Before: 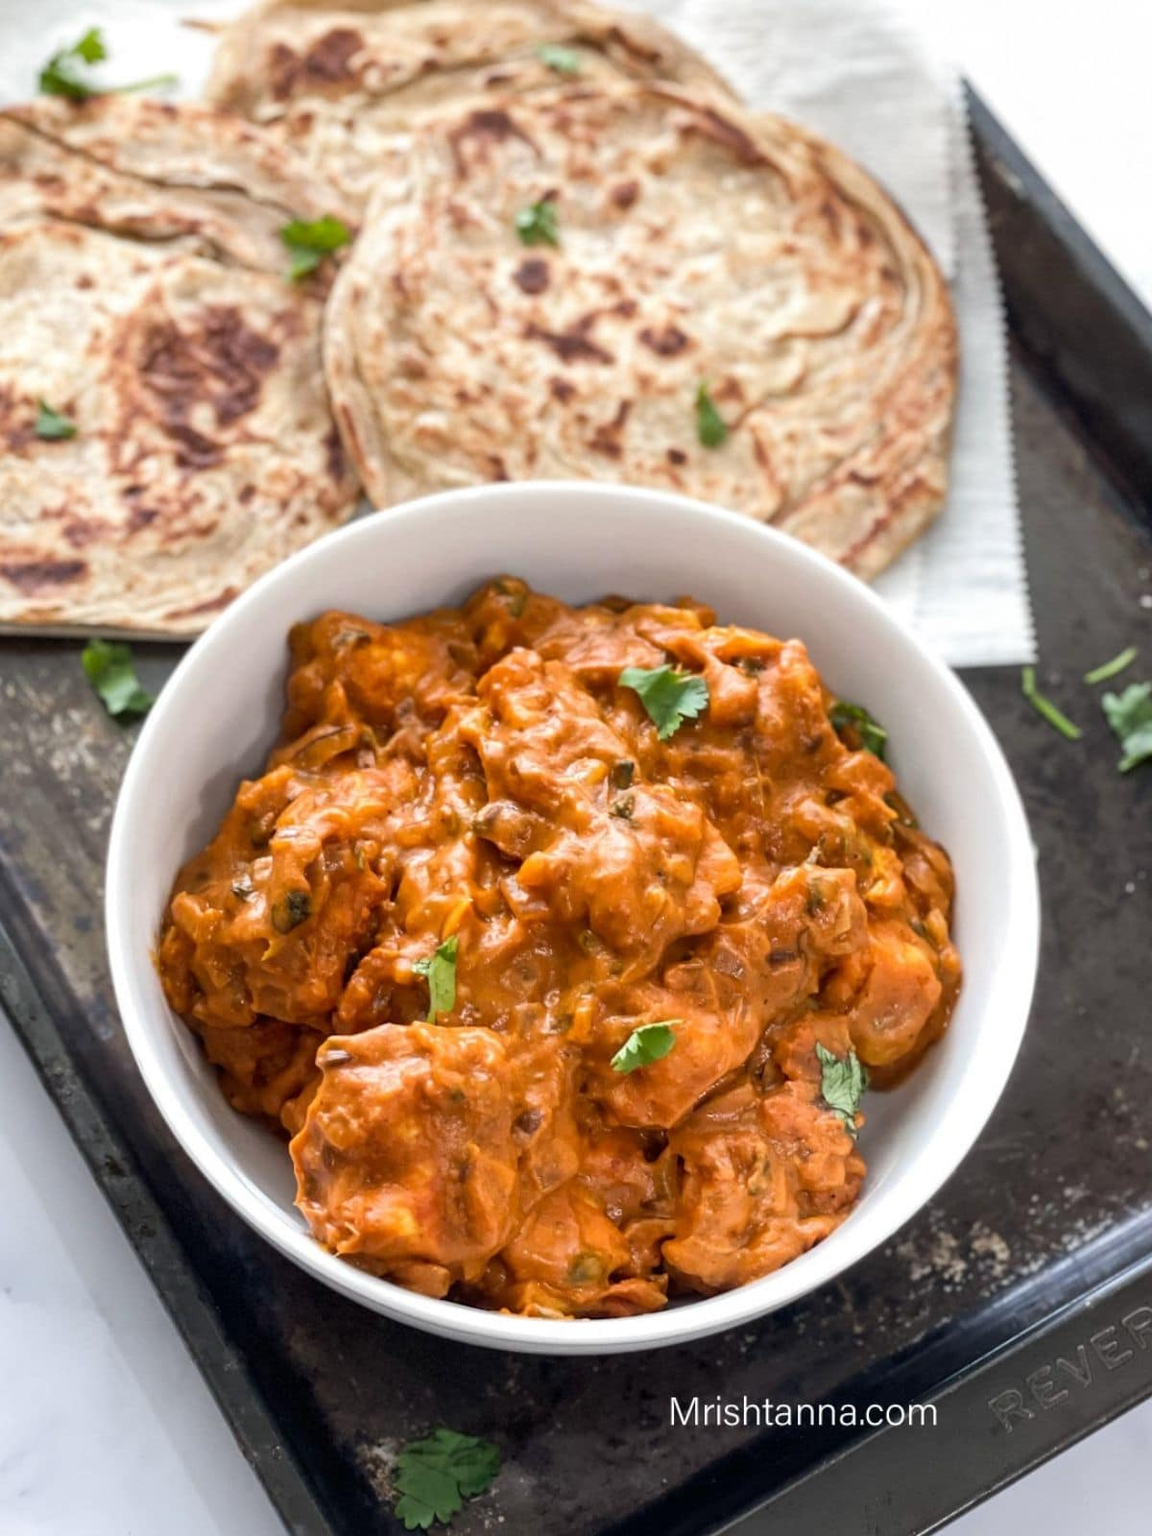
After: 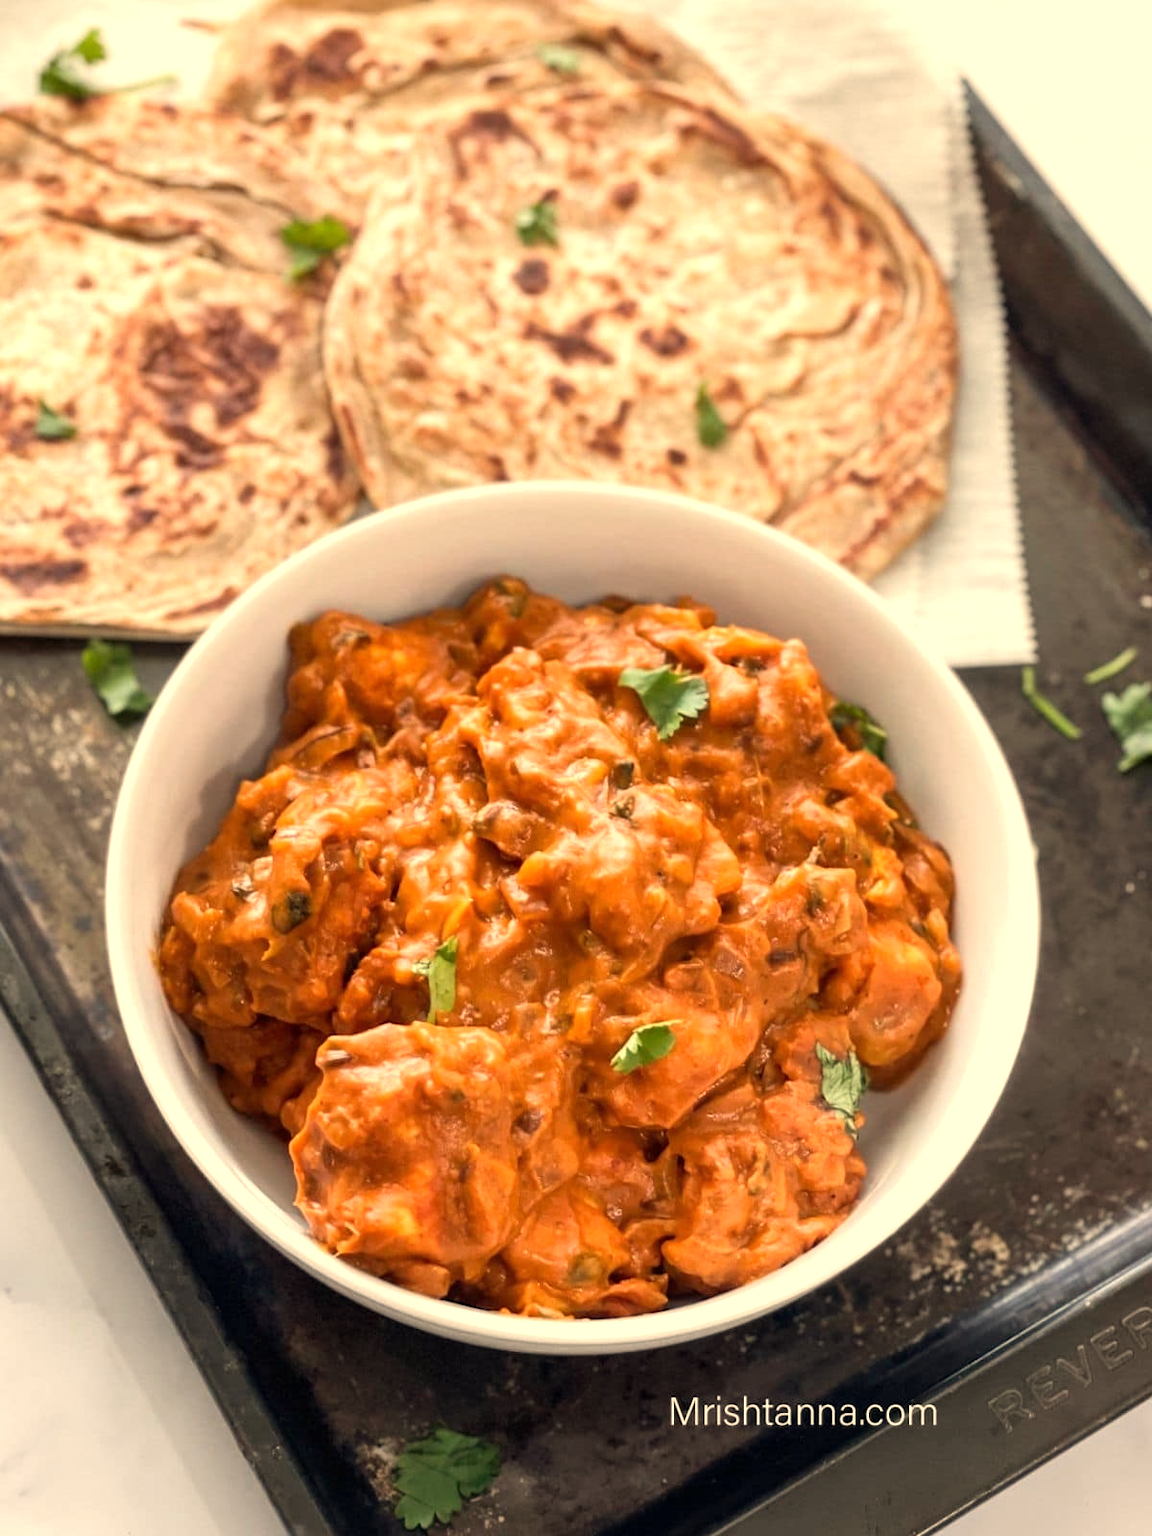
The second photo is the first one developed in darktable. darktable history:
white balance: red 1.123, blue 0.83
exposure: exposure 0.128 EV, compensate highlight preservation false
